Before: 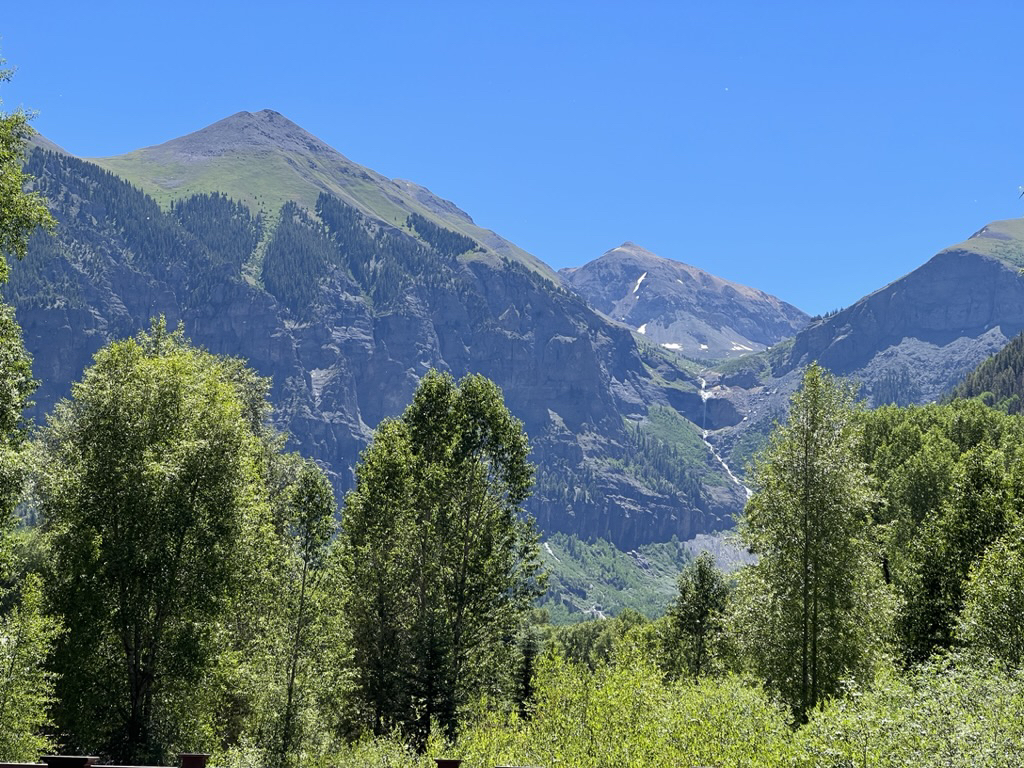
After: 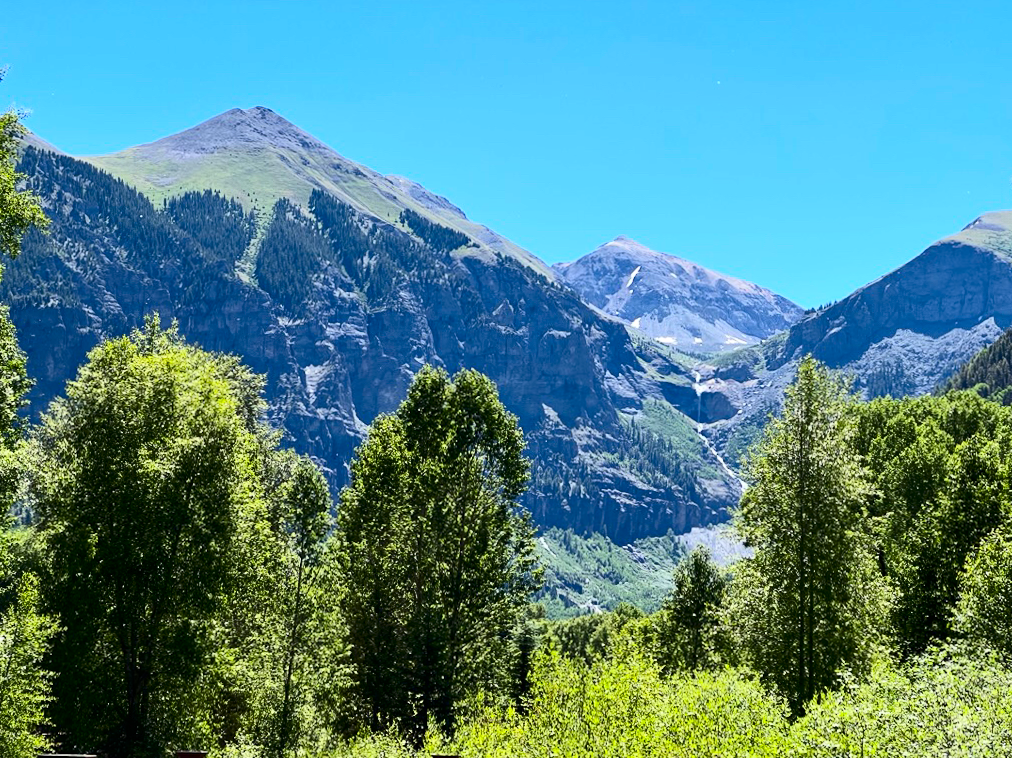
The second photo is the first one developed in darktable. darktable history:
rotate and perspective: rotation -0.45°, automatic cropping original format, crop left 0.008, crop right 0.992, crop top 0.012, crop bottom 0.988
contrast brightness saturation: contrast 0.4, brightness 0.05, saturation 0.25
